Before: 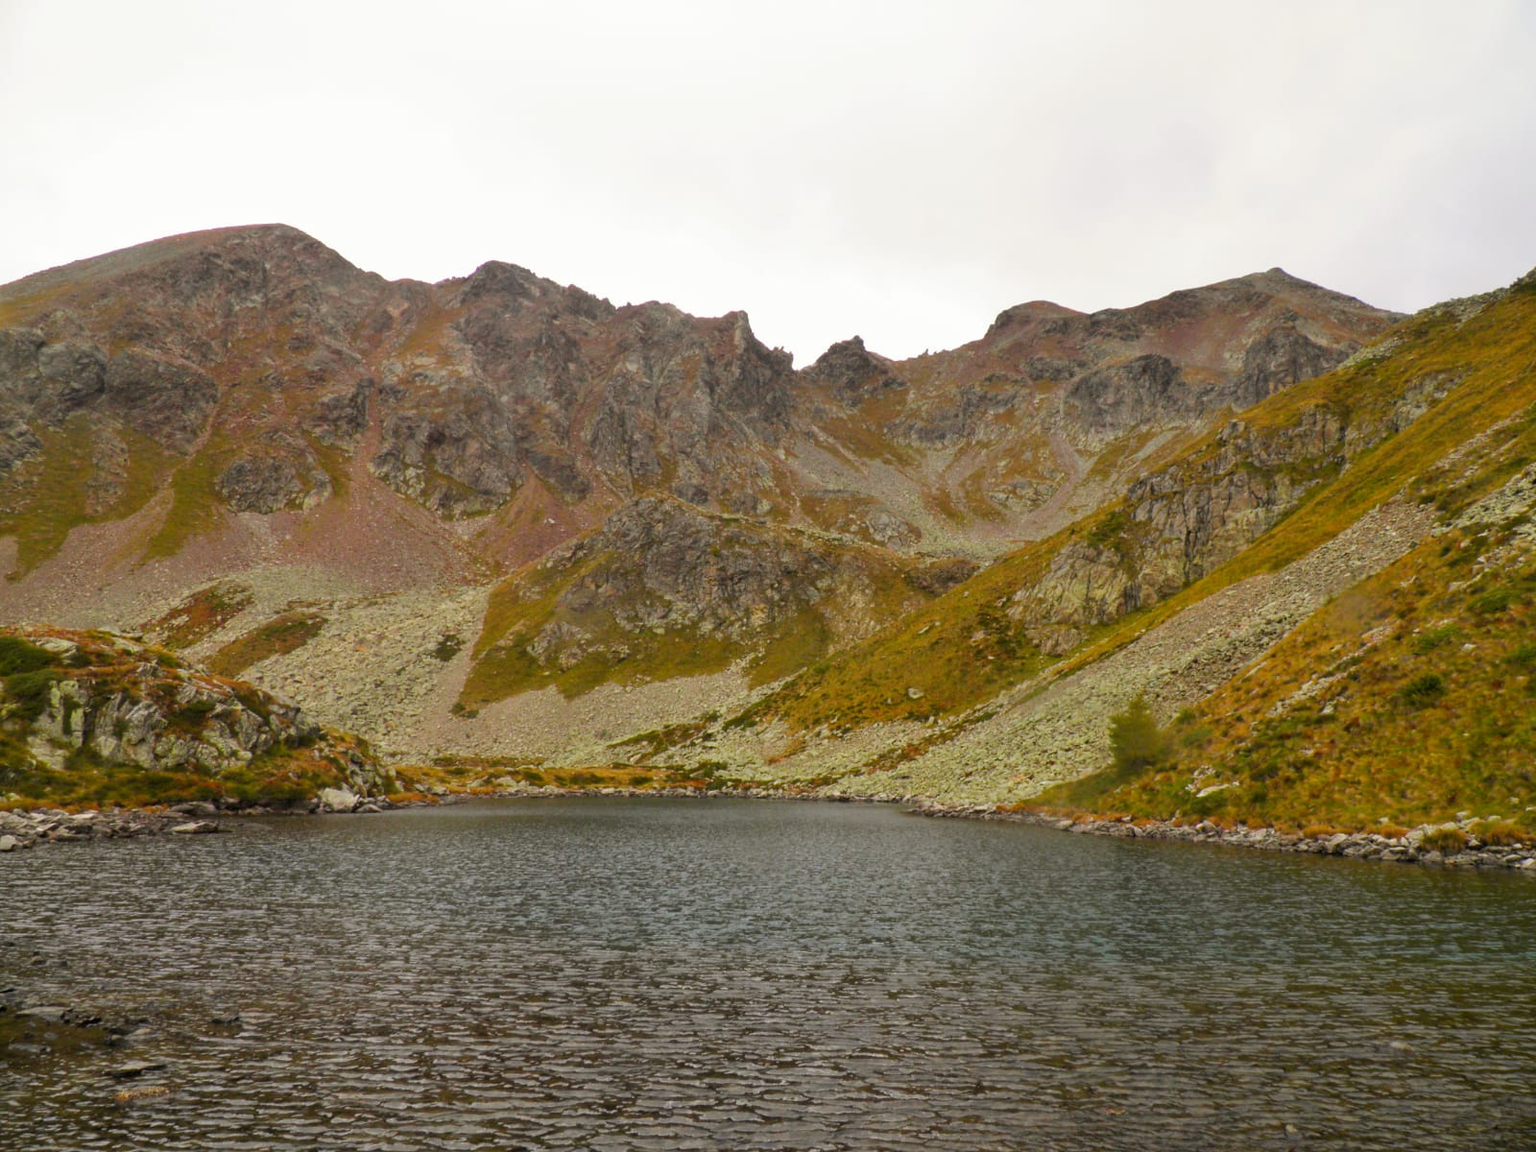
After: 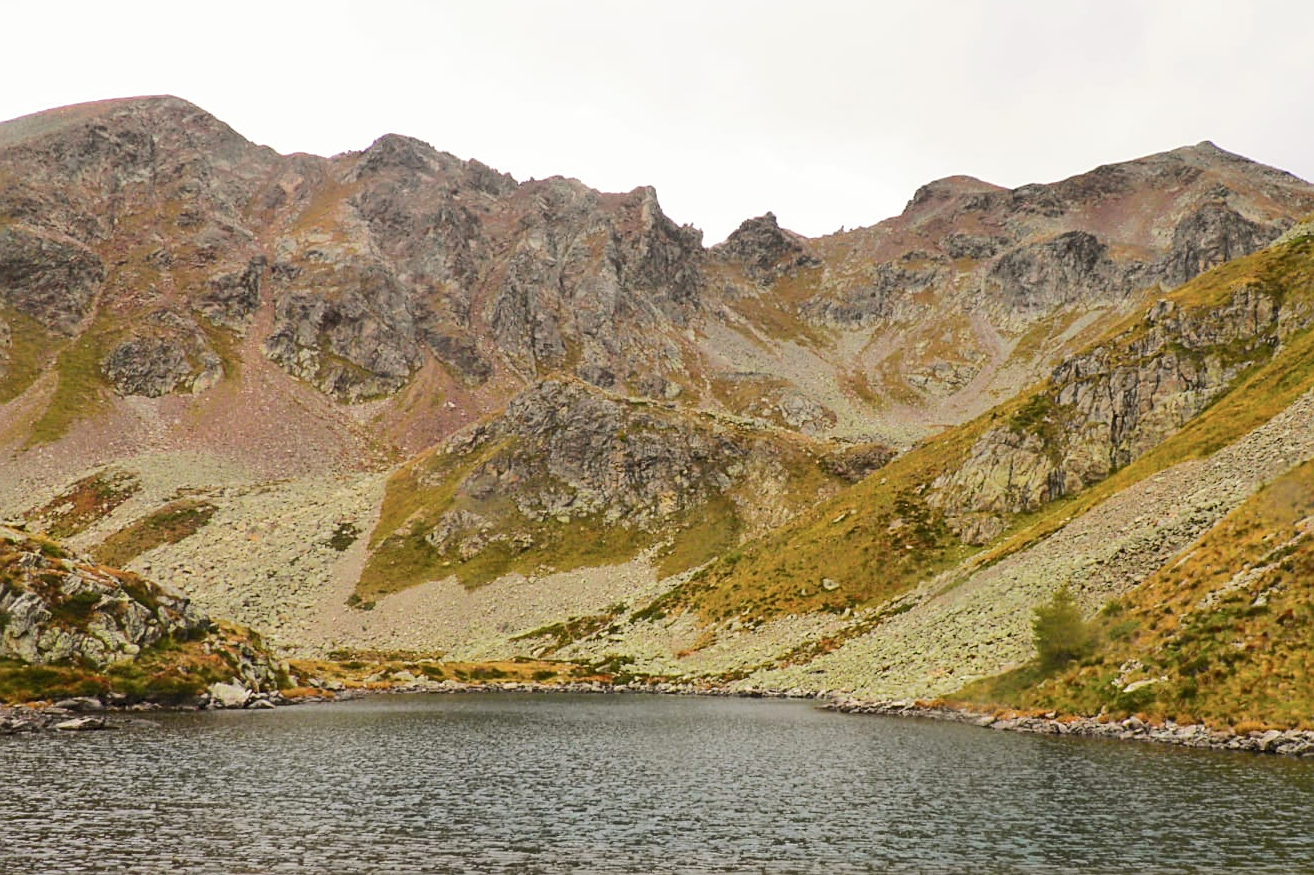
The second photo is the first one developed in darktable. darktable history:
sharpen: on, module defaults
tone curve: curves: ch0 [(0, 0) (0.003, 0.076) (0.011, 0.081) (0.025, 0.084) (0.044, 0.092) (0.069, 0.1) (0.1, 0.117) (0.136, 0.144) (0.177, 0.186) (0.224, 0.237) (0.277, 0.306) (0.335, 0.39) (0.399, 0.494) (0.468, 0.574) (0.543, 0.666) (0.623, 0.722) (0.709, 0.79) (0.801, 0.855) (0.898, 0.926) (1, 1)], color space Lab, independent channels, preserve colors none
crop: left 7.728%, top 11.563%, right 10.114%, bottom 15.459%
